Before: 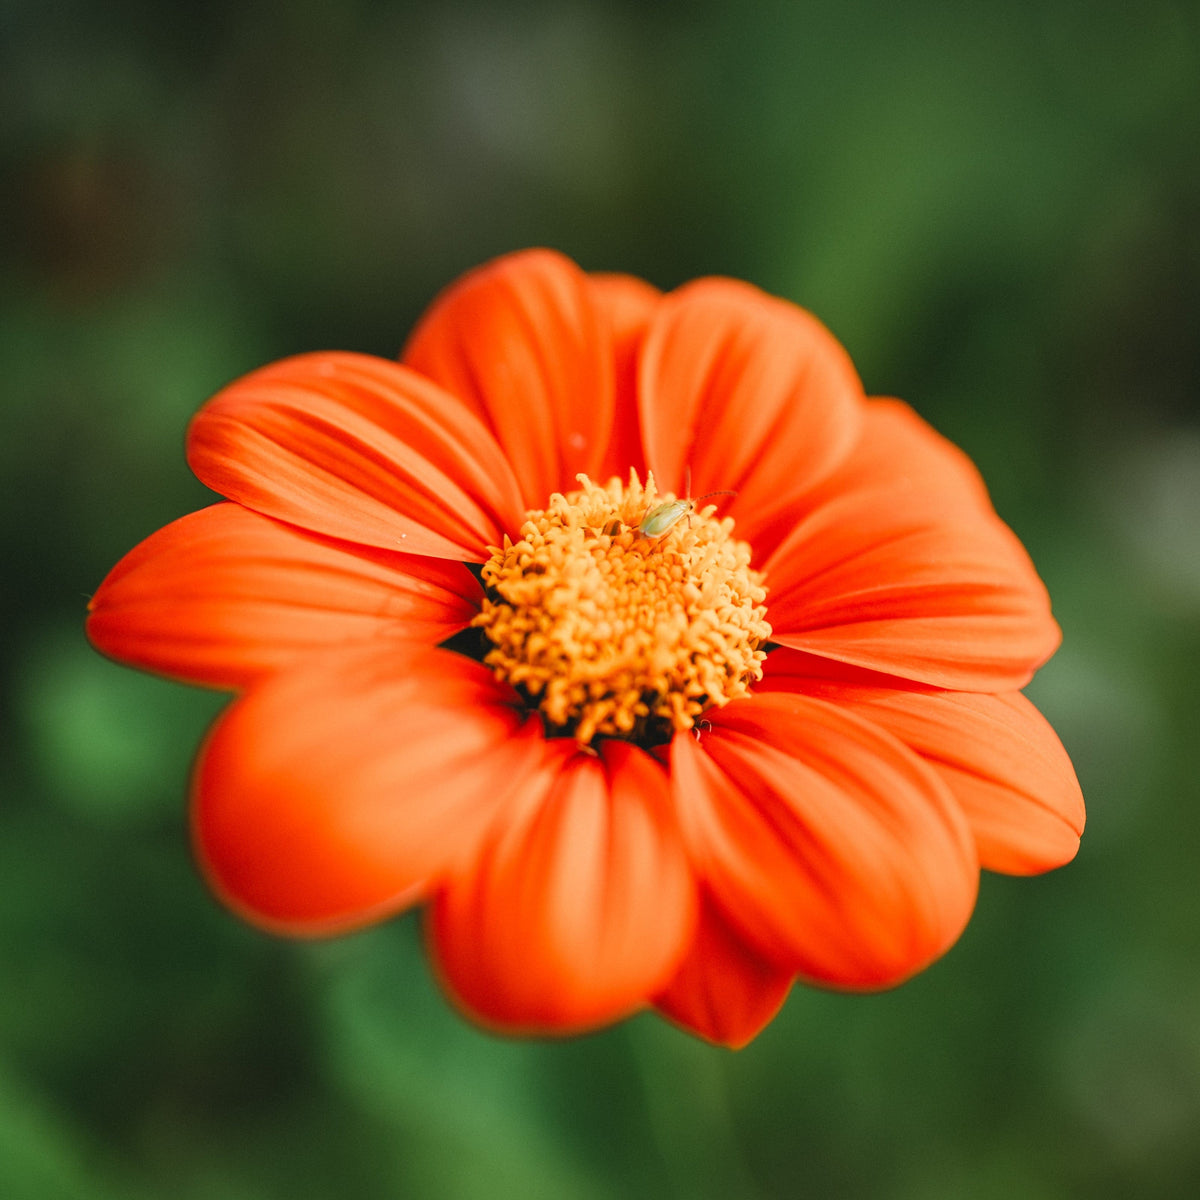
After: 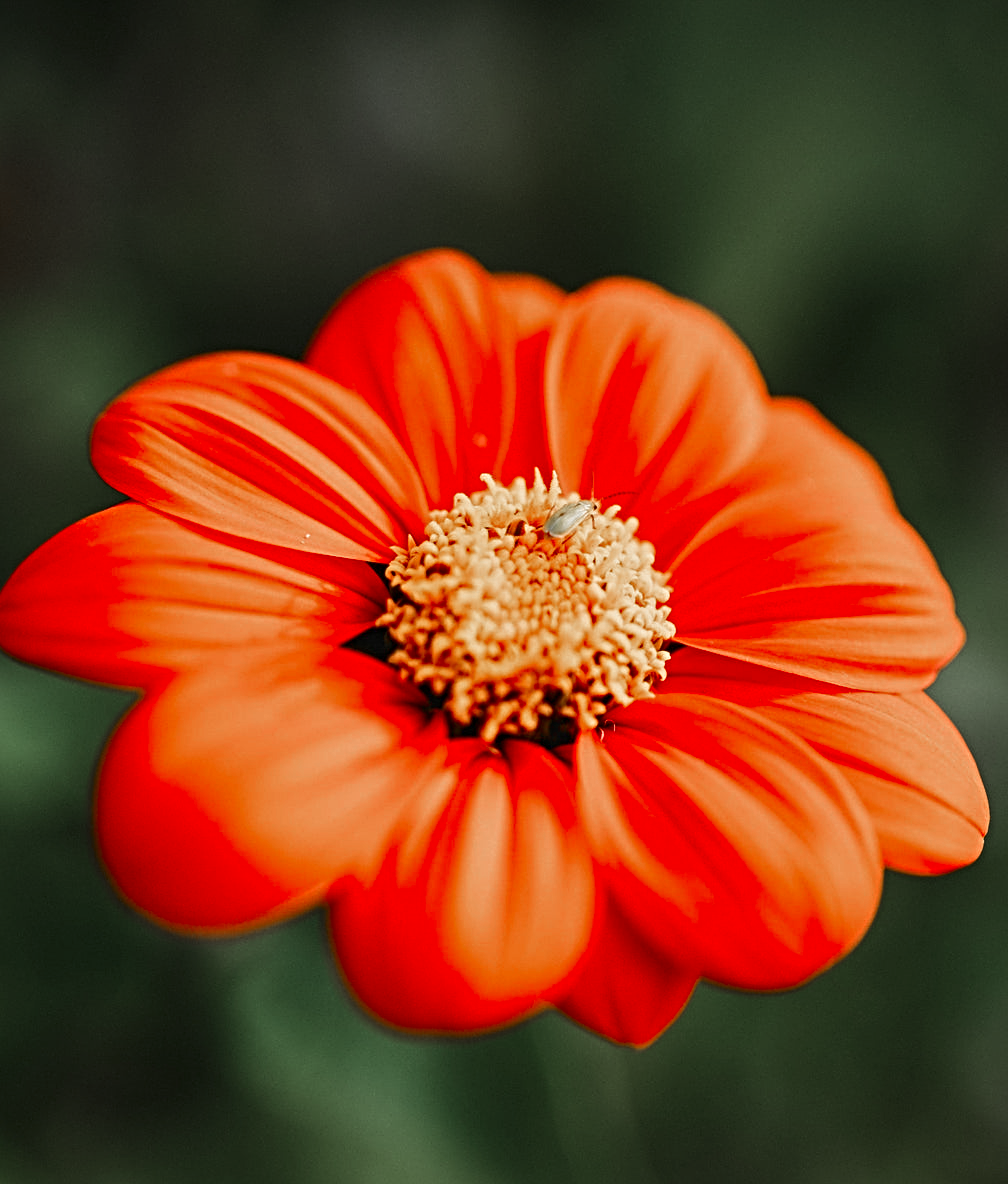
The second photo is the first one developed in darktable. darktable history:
color zones: curves: ch1 [(0, 0.708) (0.088, 0.648) (0.245, 0.187) (0.429, 0.326) (0.571, 0.498) (0.714, 0.5) (0.857, 0.5) (1, 0.708)]
sharpen: radius 4.883
contrast brightness saturation: contrast 0.07, brightness -0.14, saturation 0.11
crop: left 8.026%, right 7.374%
